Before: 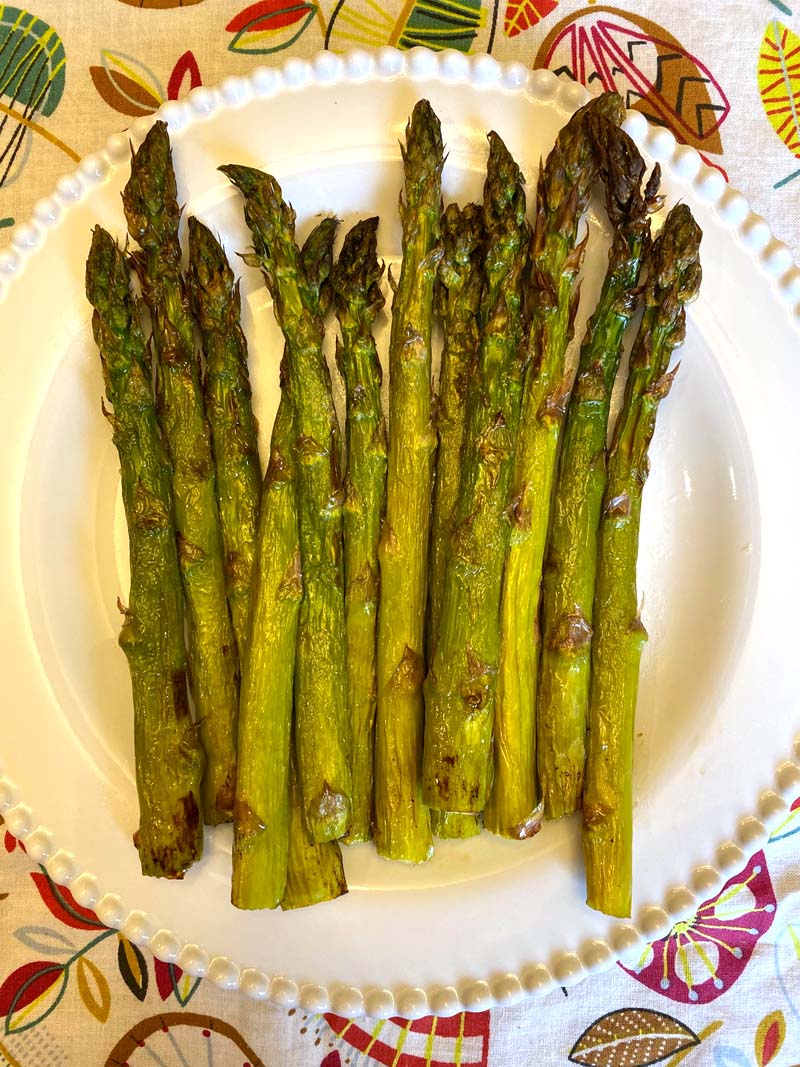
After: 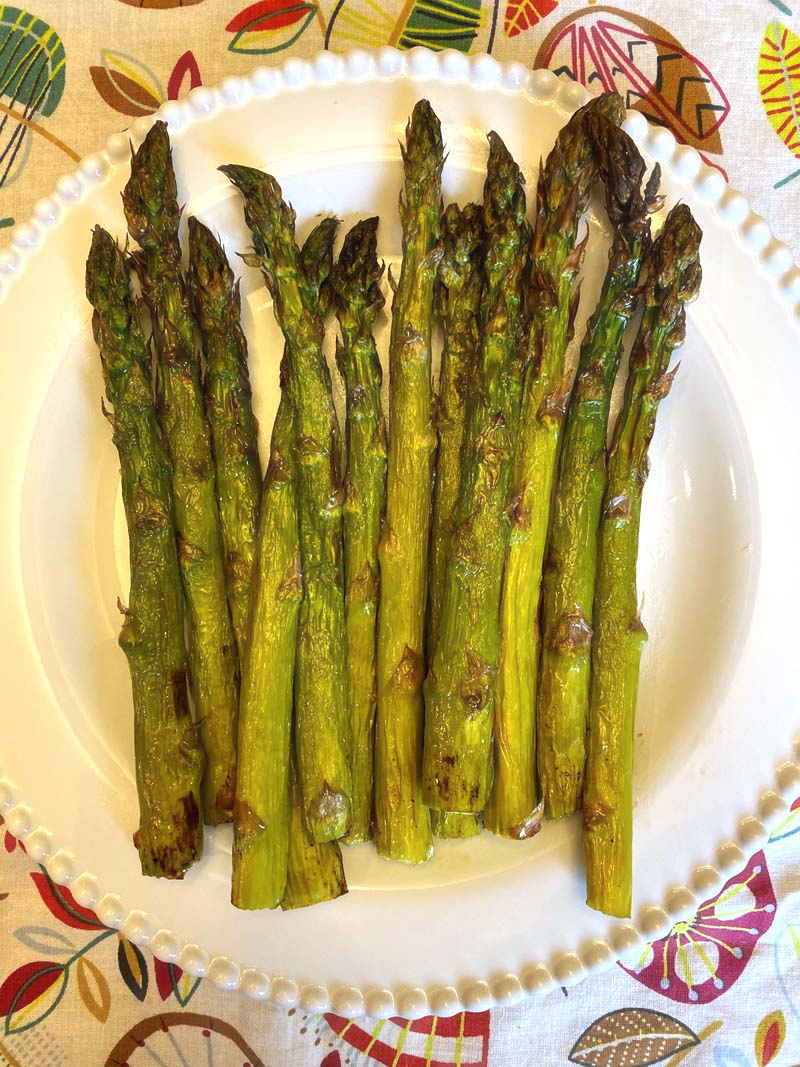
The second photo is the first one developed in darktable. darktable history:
haze removal: strength -0.111, adaptive false
